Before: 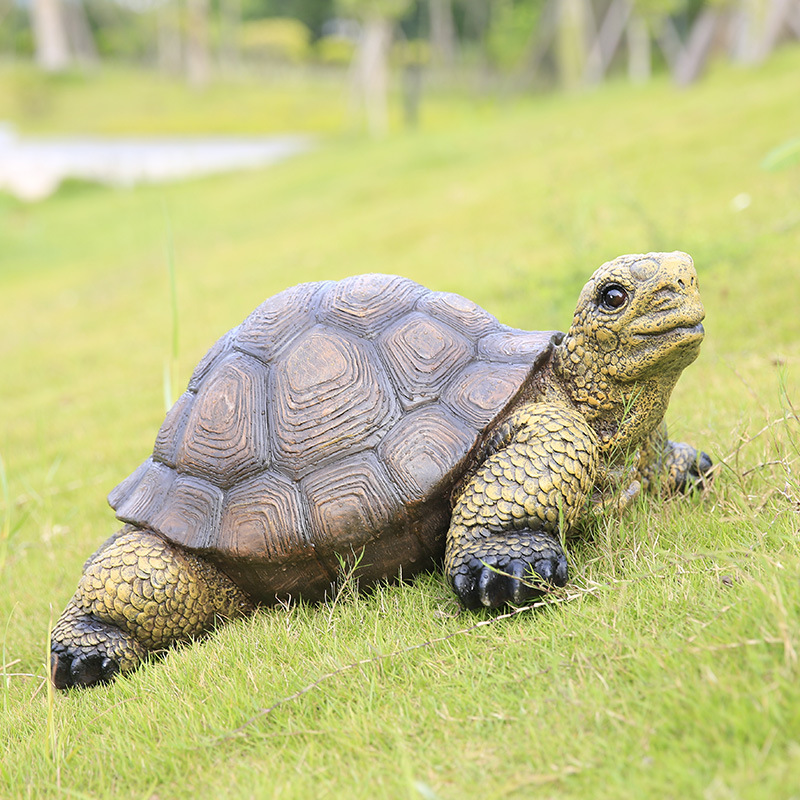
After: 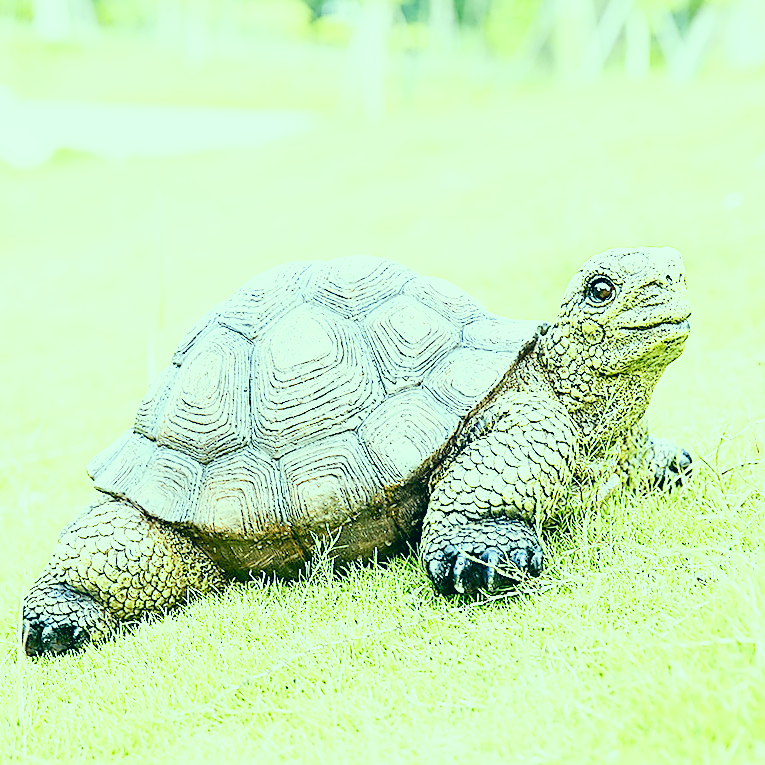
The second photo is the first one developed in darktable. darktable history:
sharpen: radius 1.698, amount 1.311
color correction: highlights a* -20.02, highlights b* 9.8, shadows a* -20.43, shadows b* -11.2
crop and rotate: angle -2.62°
base curve: curves: ch0 [(0, 0) (0.007, 0.004) (0.027, 0.03) (0.046, 0.07) (0.207, 0.54) (0.442, 0.872) (0.673, 0.972) (1, 1)], fusion 1, preserve colors none
